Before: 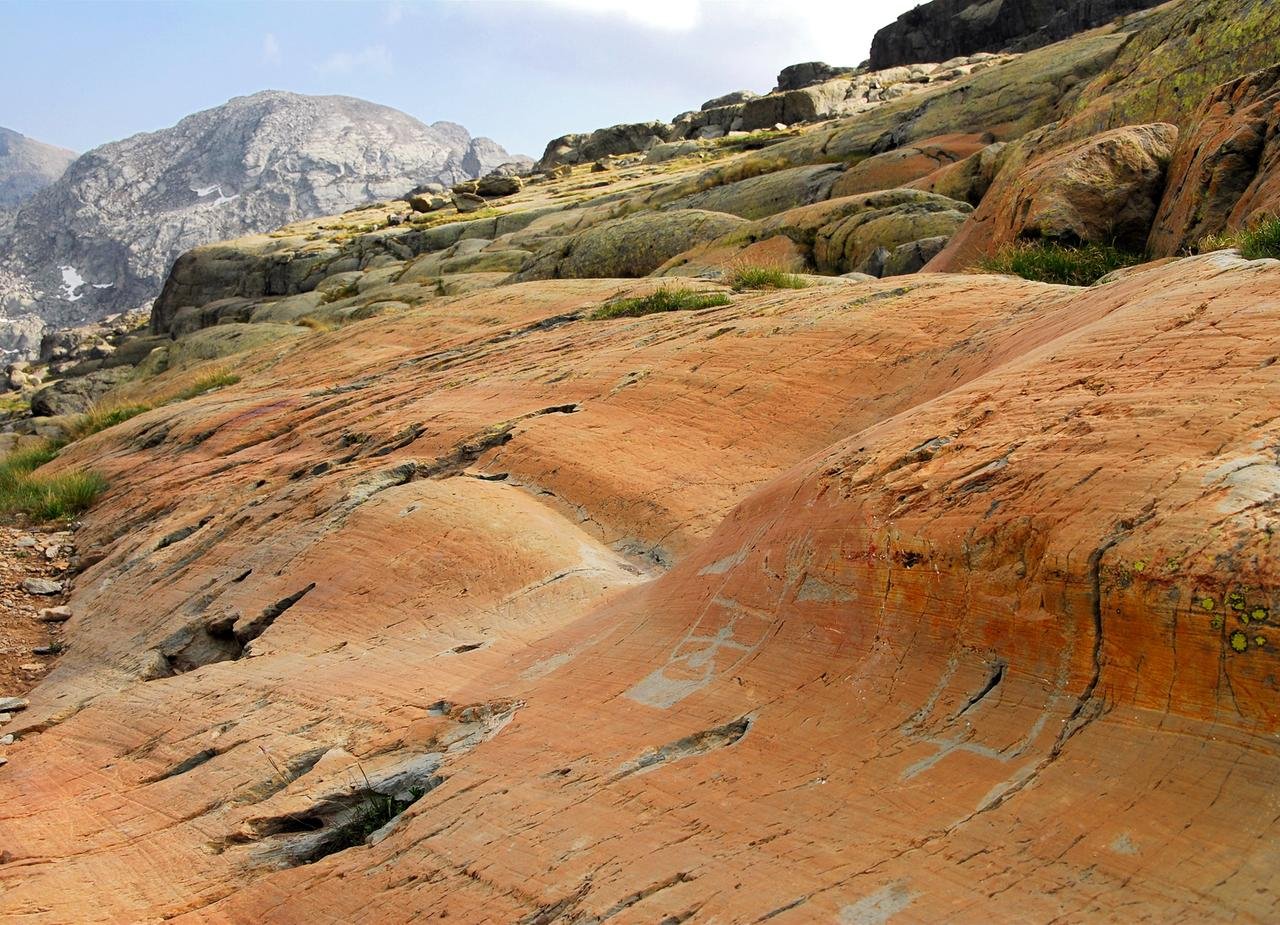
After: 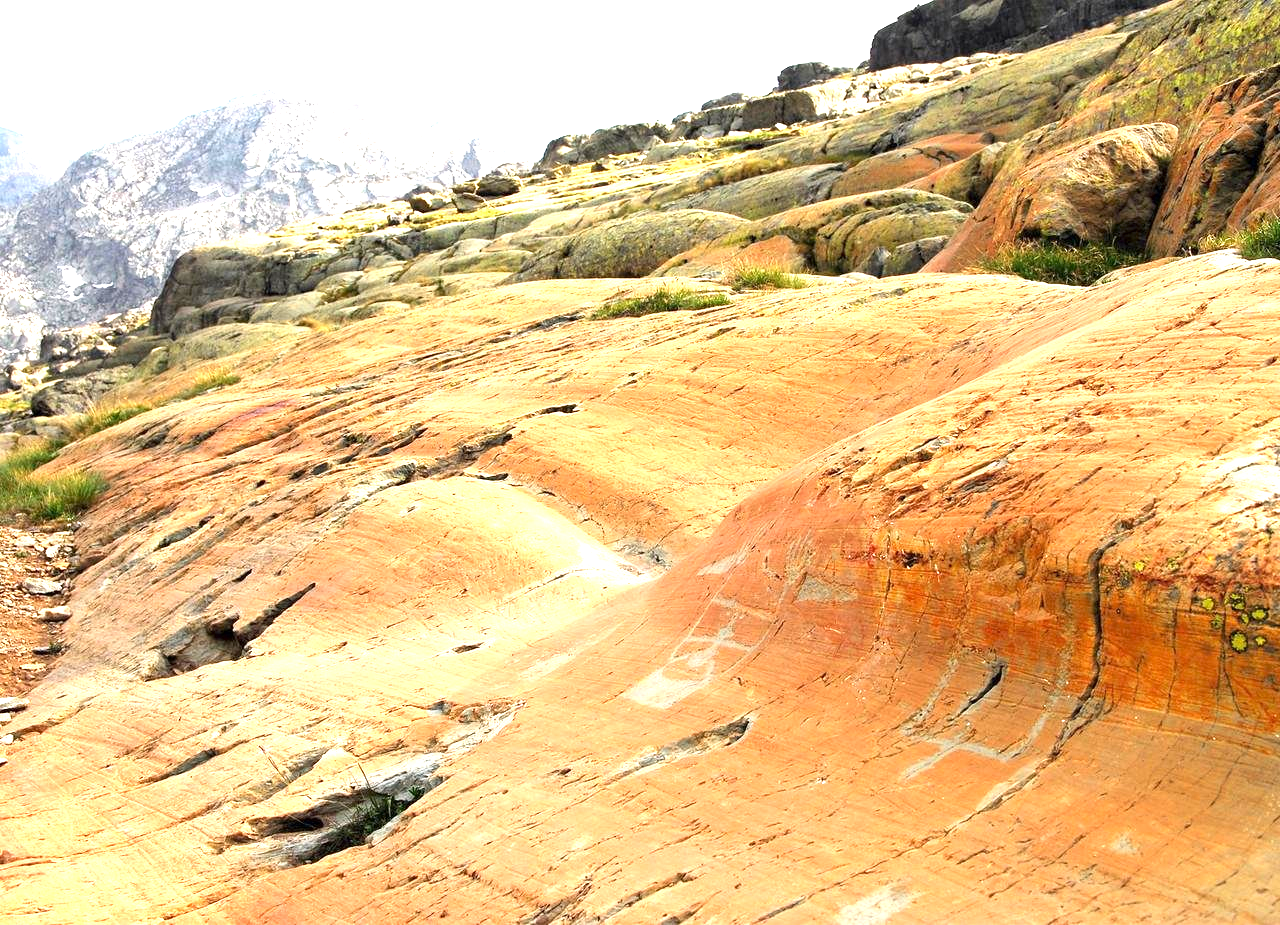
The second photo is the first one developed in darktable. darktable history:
exposure: exposure 1.491 EV, compensate exposure bias true, compensate highlight preservation false
